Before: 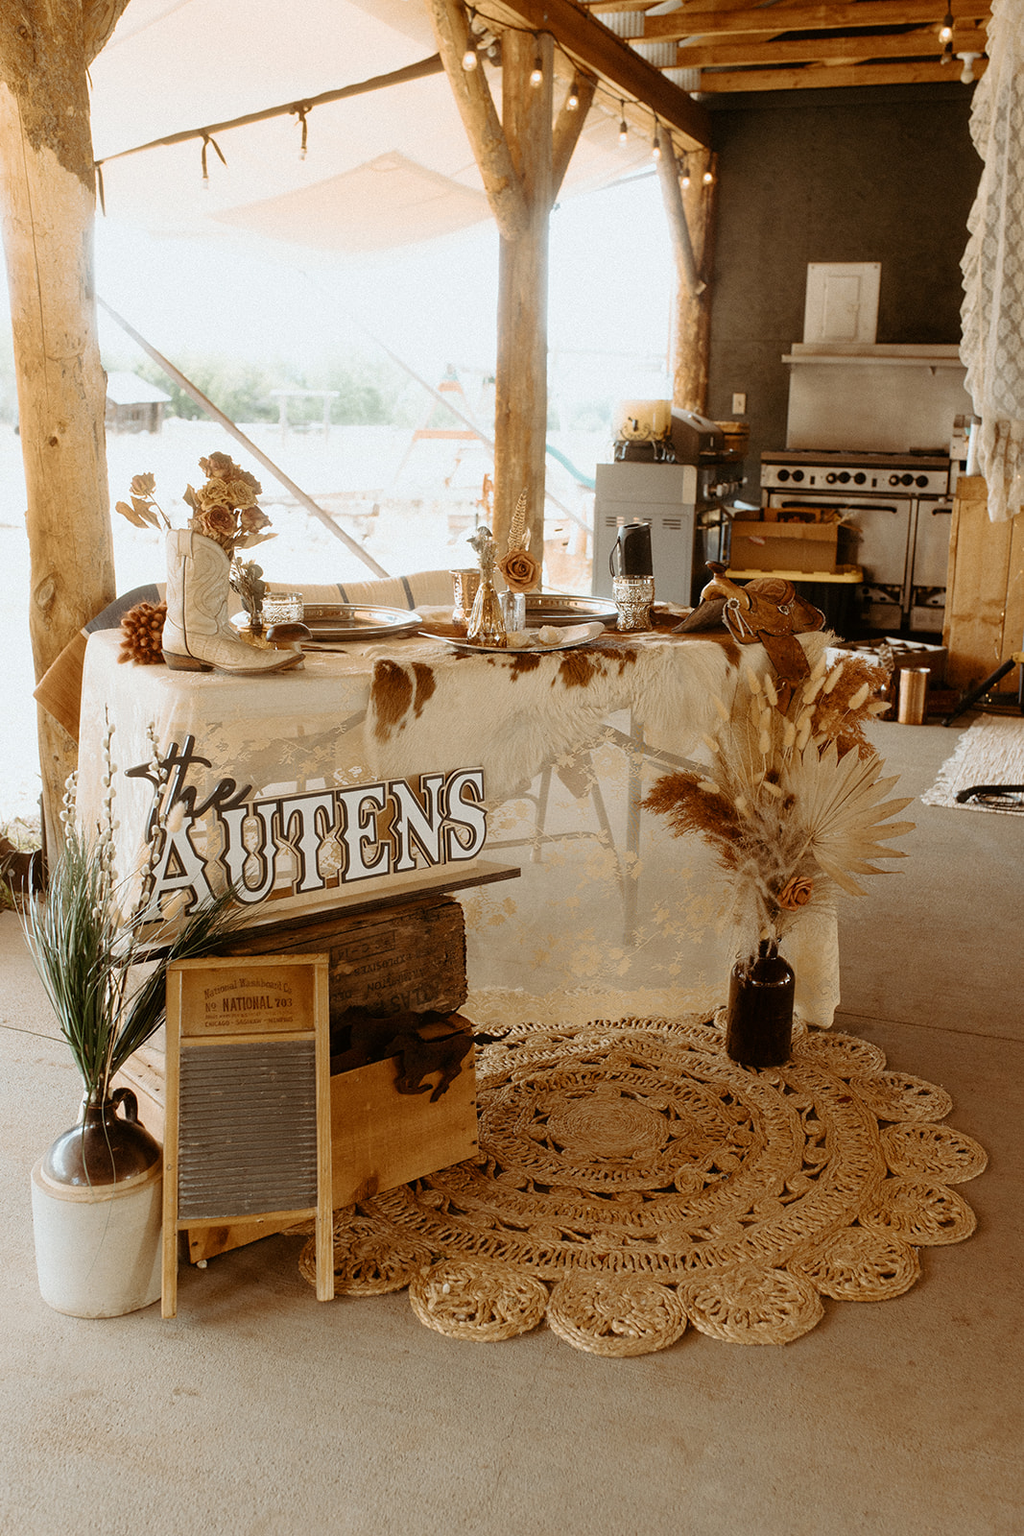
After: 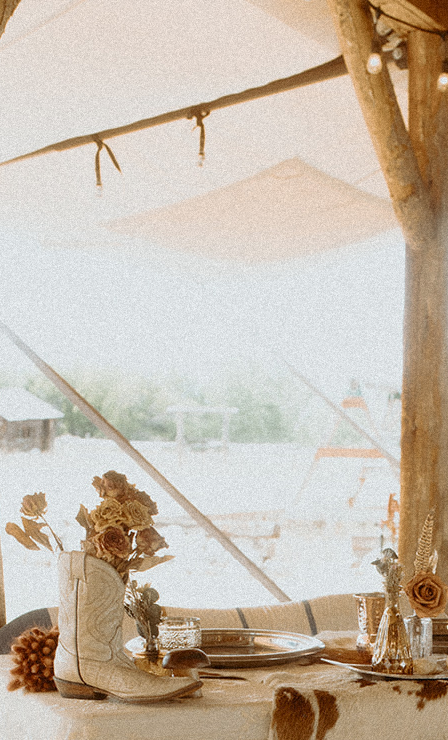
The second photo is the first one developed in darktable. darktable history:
crop and rotate: left 10.817%, top 0.062%, right 47.194%, bottom 53.626%
grain: mid-tones bias 0%
exposure: exposure -0.21 EV, compensate highlight preservation false
